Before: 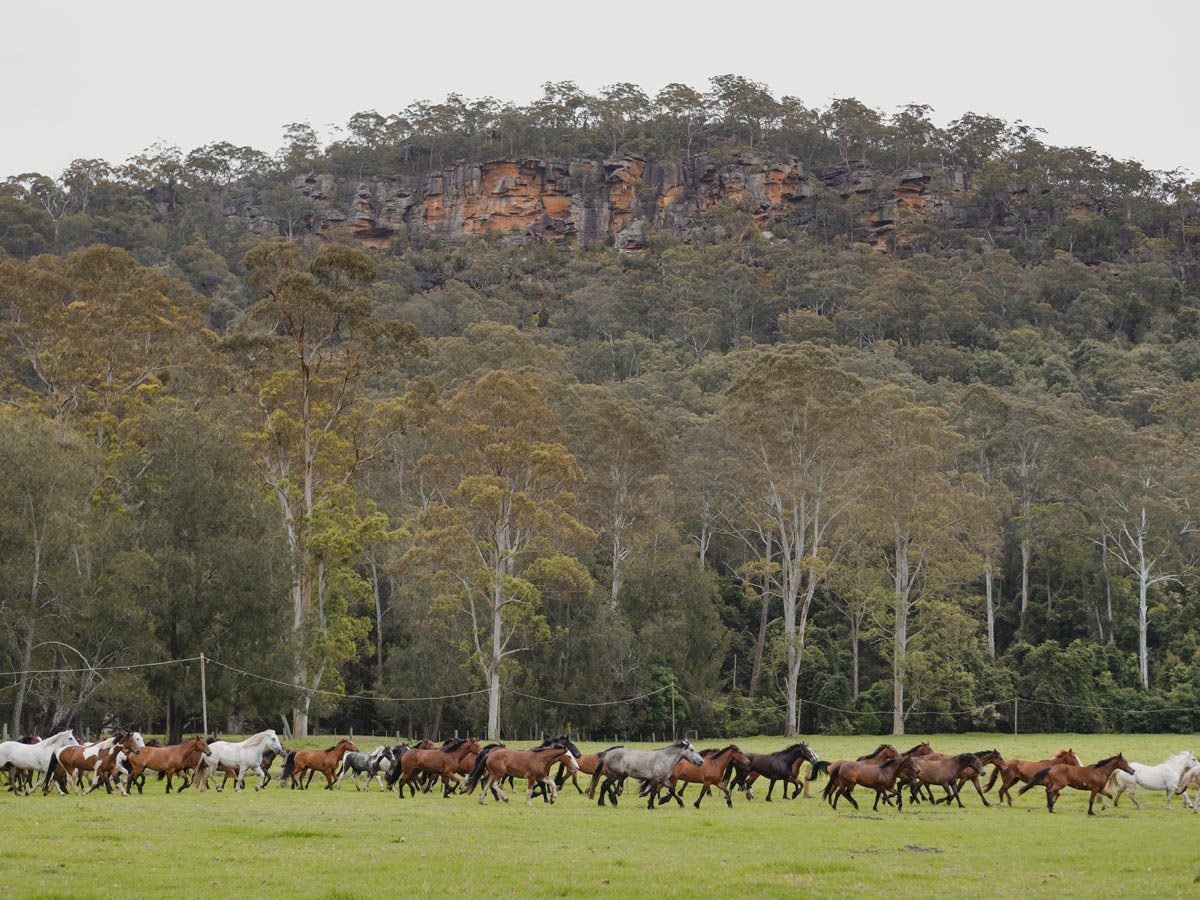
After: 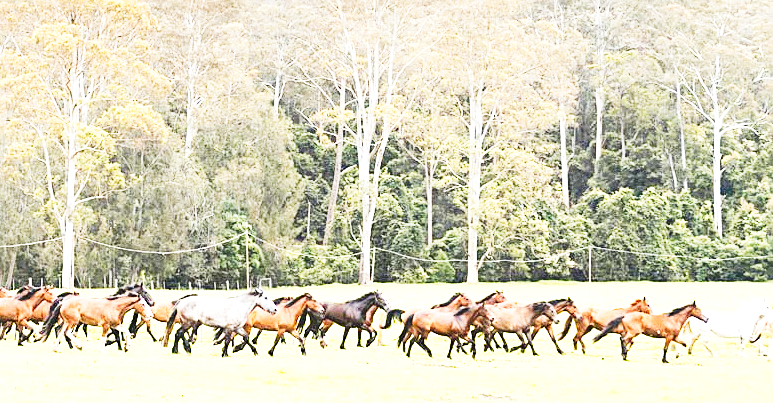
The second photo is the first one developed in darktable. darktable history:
crop and rotate: left 35.509%, top 50.238%, bottom 4.934%
grain: coarseness 0.09 ISO
exposure: black level correction 0, exposure 2 EV, compensate highlight preservation false
sharpen: on, module defaults
tone curve: curves: ch0 [(0, 0) (0.003, 0.003) (0.011, 0.013) (0.025, 0.028) (0.044, 0.05) (0.069, 0.078) (0.1, 0.113) (0.136, 0.153) (0.177, 0.2) (0.224, 0.271) (0.277, 0.374) (0.335, 0.47) (0.399, 0.574) (0.468, 0.688) (0.543, 0.79) (0.623, 0.859) (0.709, 0.919) (0.801, 0.957) (0.898, 0.978) (1, 1)], preserve colors none
